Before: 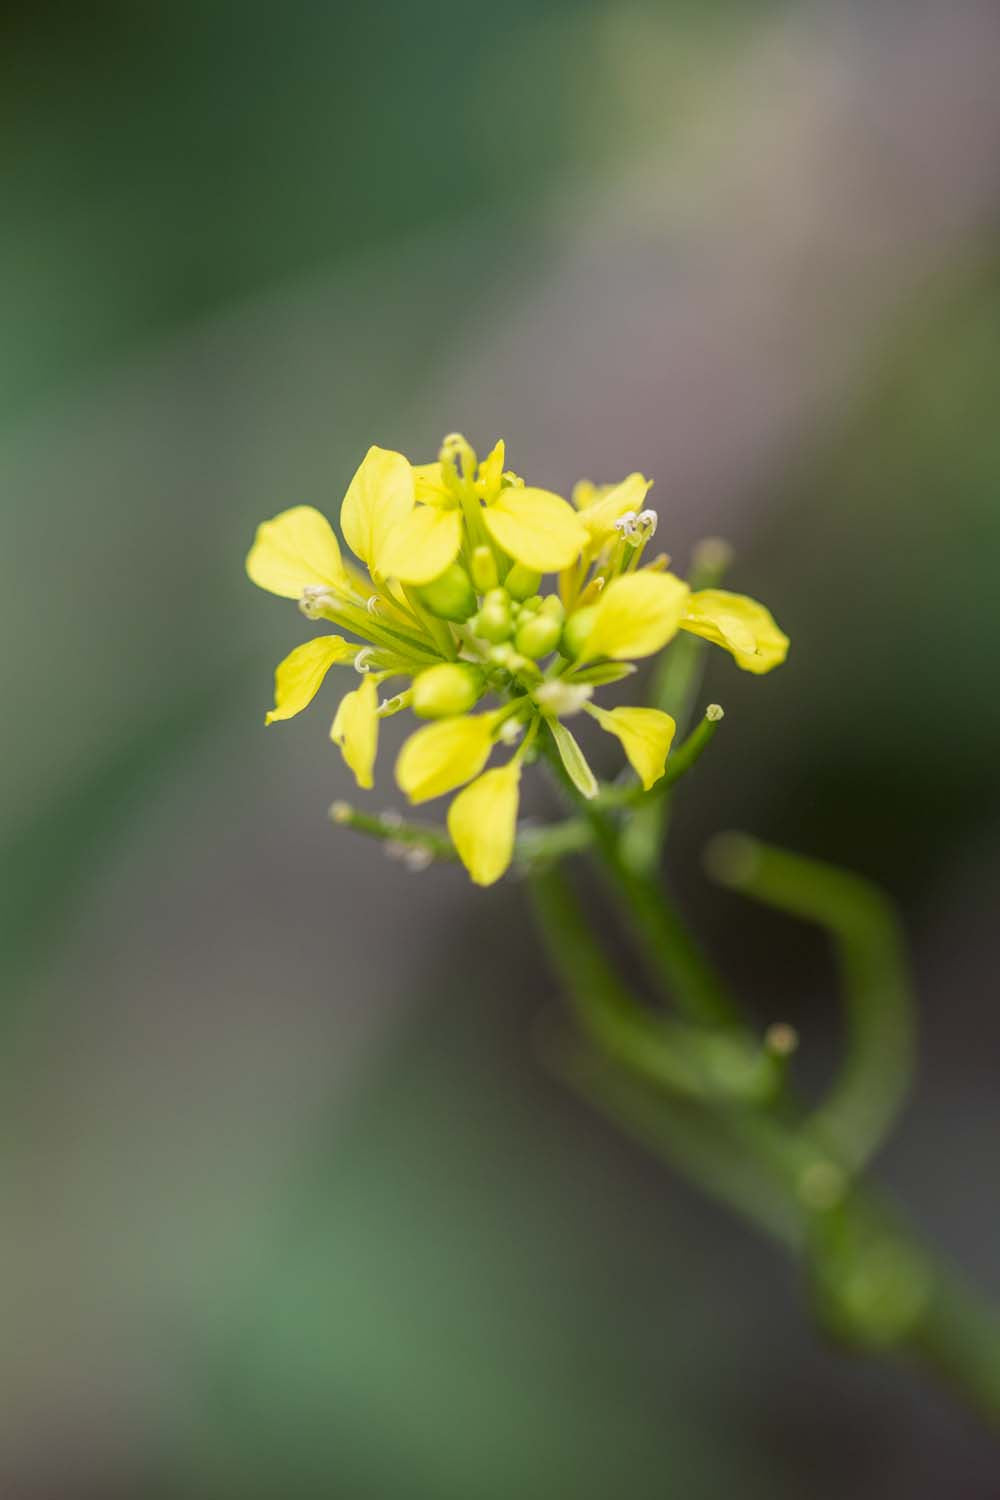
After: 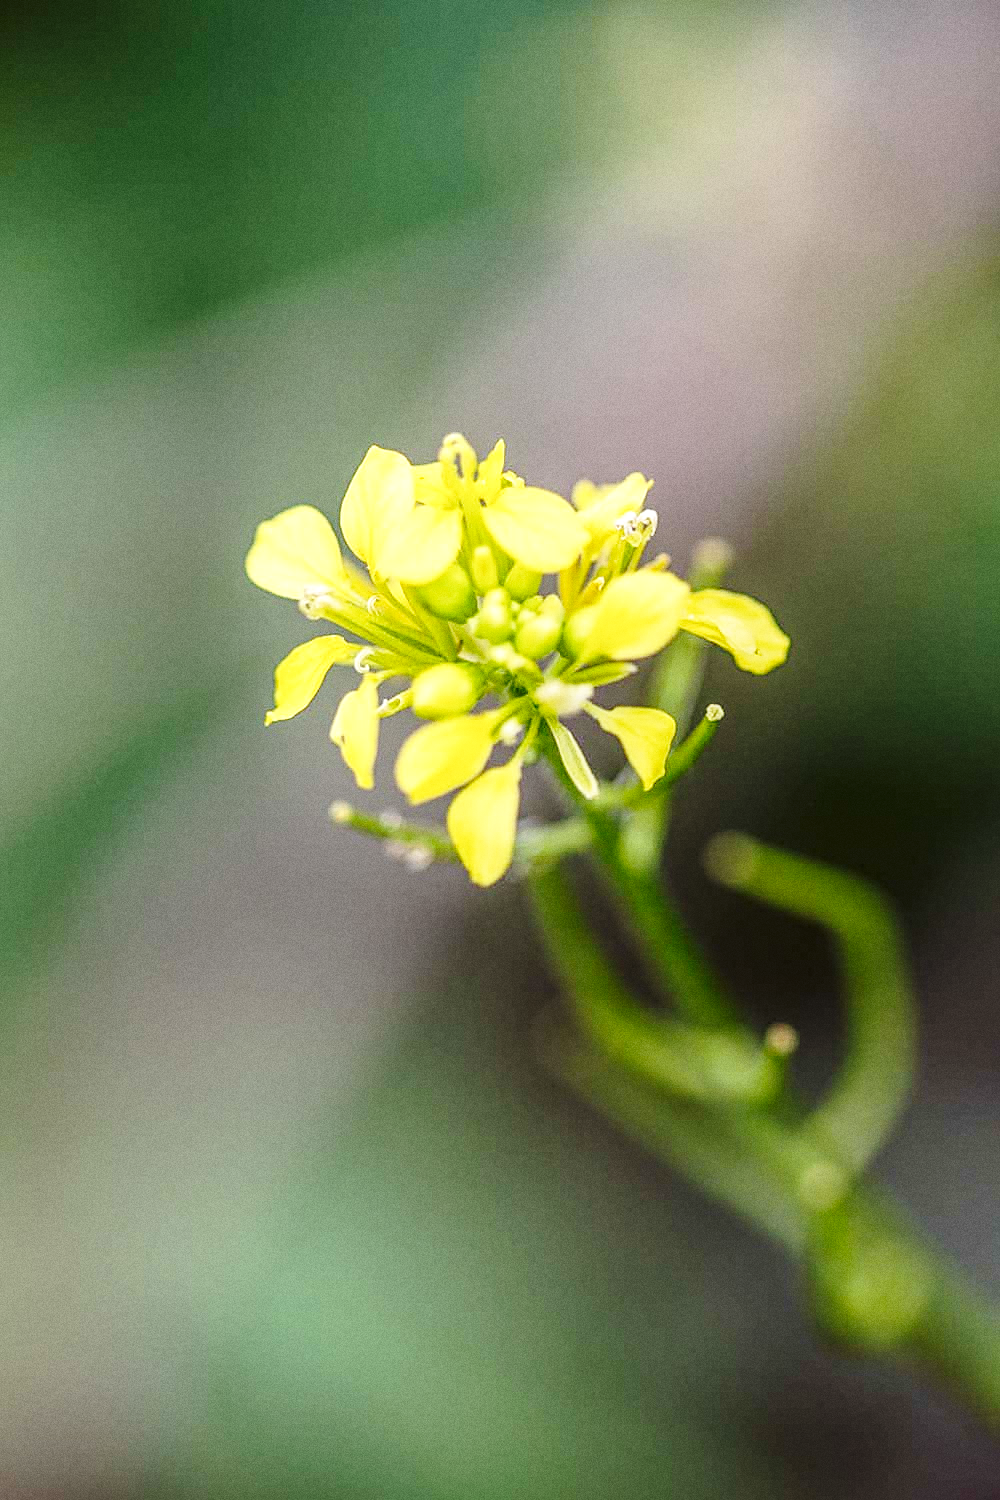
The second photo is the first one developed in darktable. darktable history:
sharpen: amount 0.478
base curve: curves: ch0 [(0, 0) (0.028, 0.03) (0.121, 0.232) (0.46, 0.748) (0.859, 0.968) (1, 1)], preserve colors none
local contrast: on, module defaults
grain: coarseness 0.47 ISO
